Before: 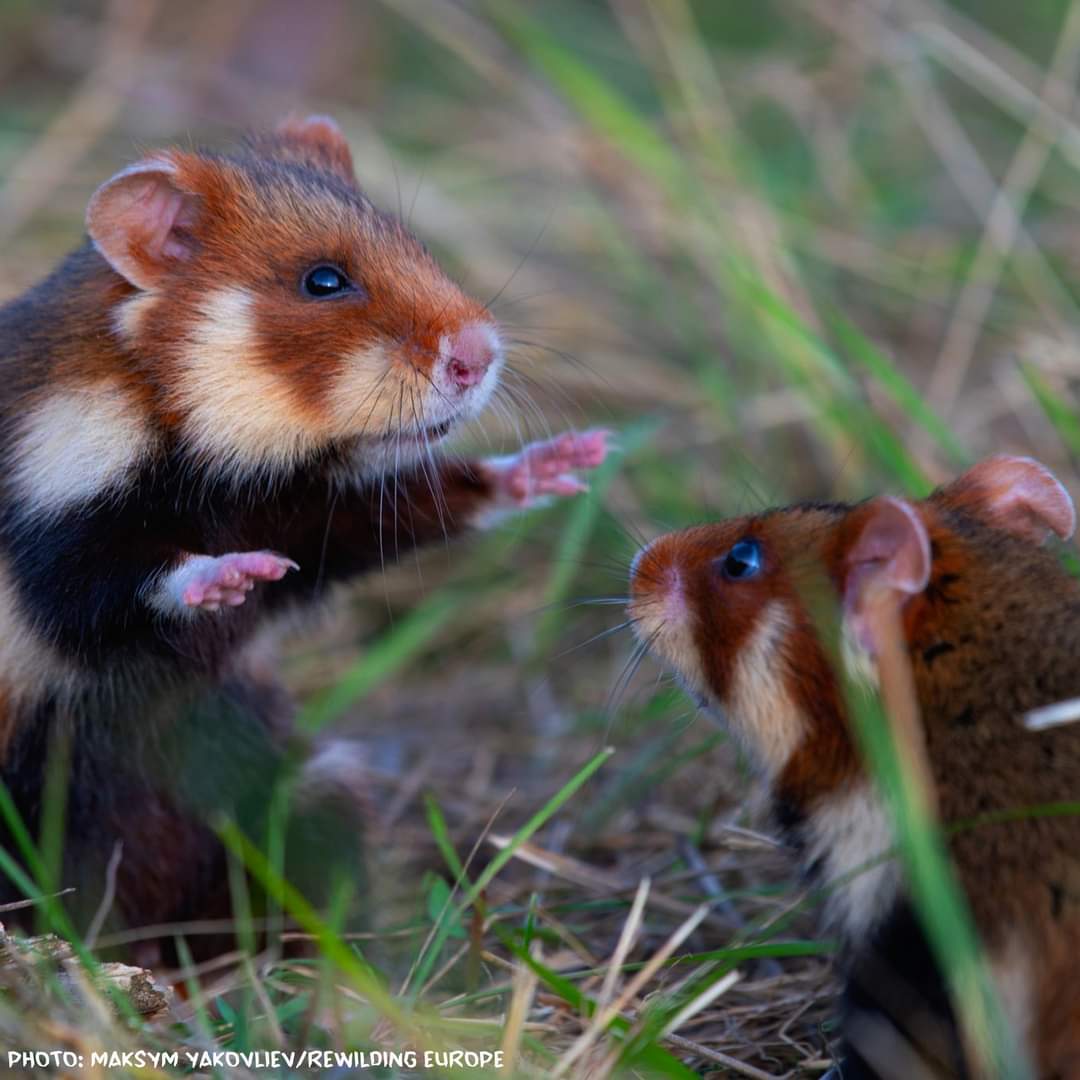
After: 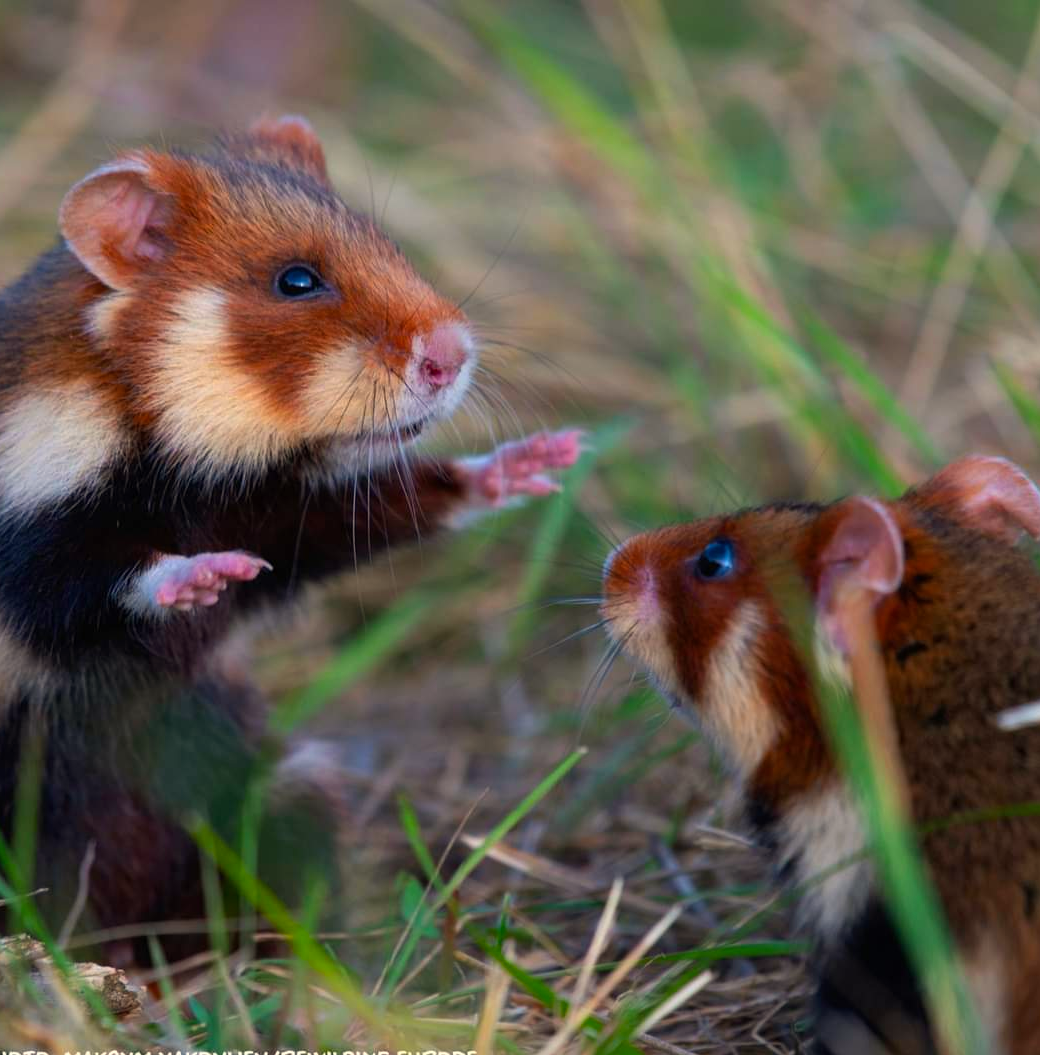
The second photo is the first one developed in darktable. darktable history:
white balance: red 1.045, blue 0.932
bloom: size 9%, threshold 100%, strength 7%
color balance rgb: perceptual saturation grading › global saturation 10%, global vibrance 10%
crop and rotate: left 2.536%, right 1.107%, bottom 2.246%
